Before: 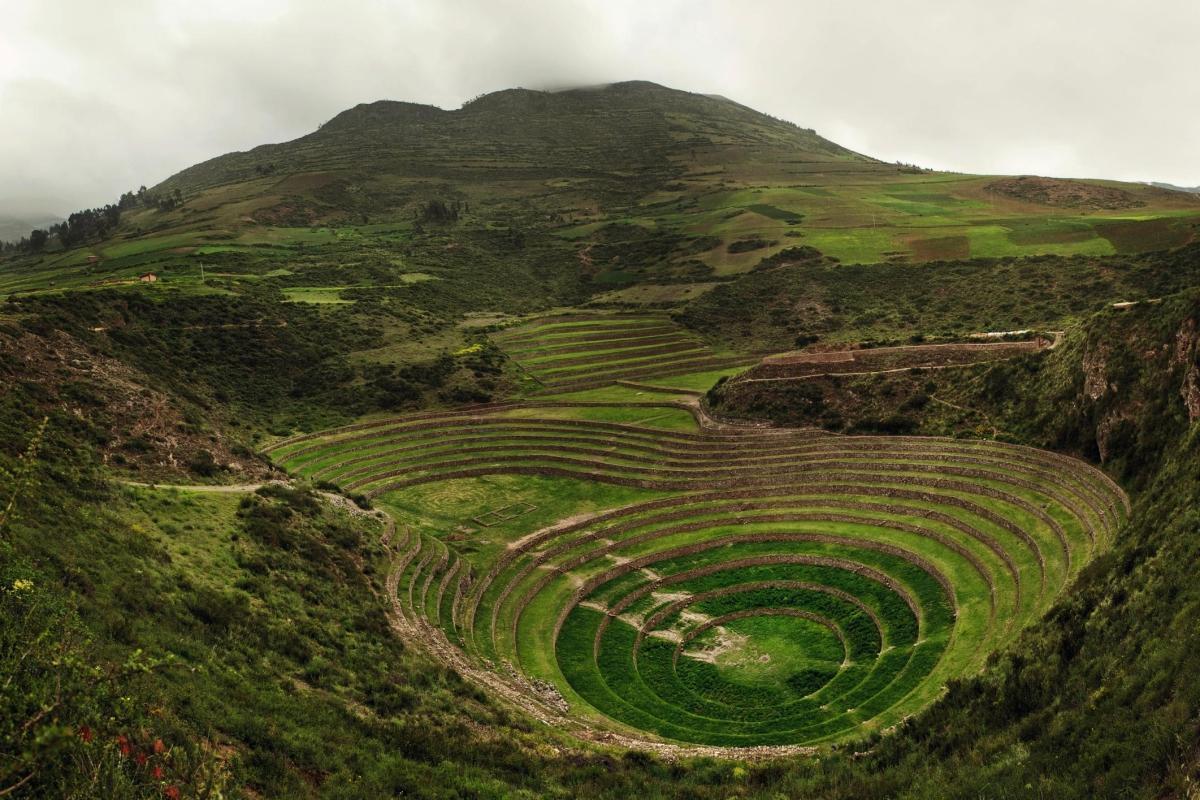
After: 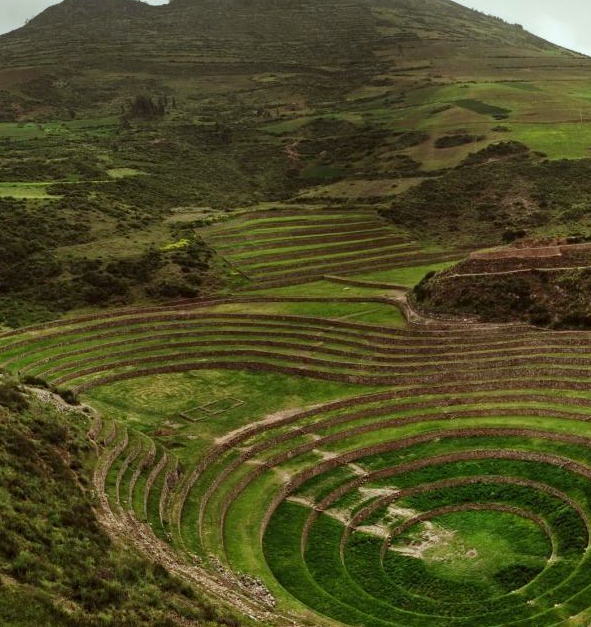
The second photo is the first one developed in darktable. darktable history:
crop and rotate: angle 0.021°, left 24.426%, top 13.126%, right 26.285%, bottom 8.369%
color correction: highlights a* -5.03, highlights b* -4.15, shadows a* 4, shadows b* 4.35
